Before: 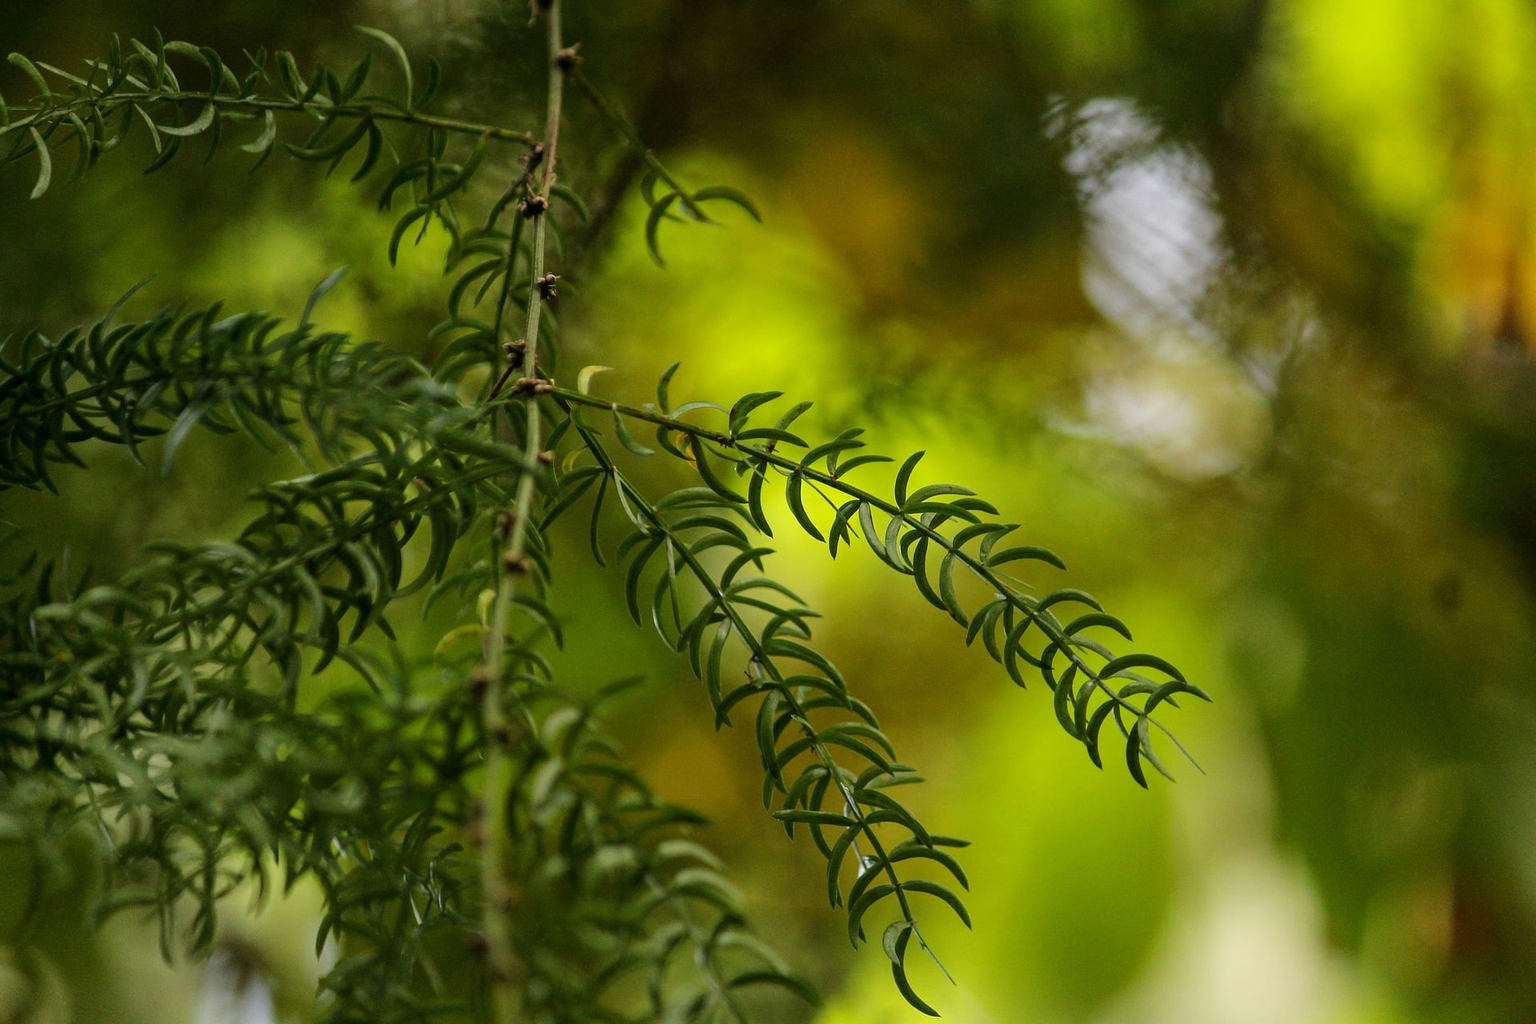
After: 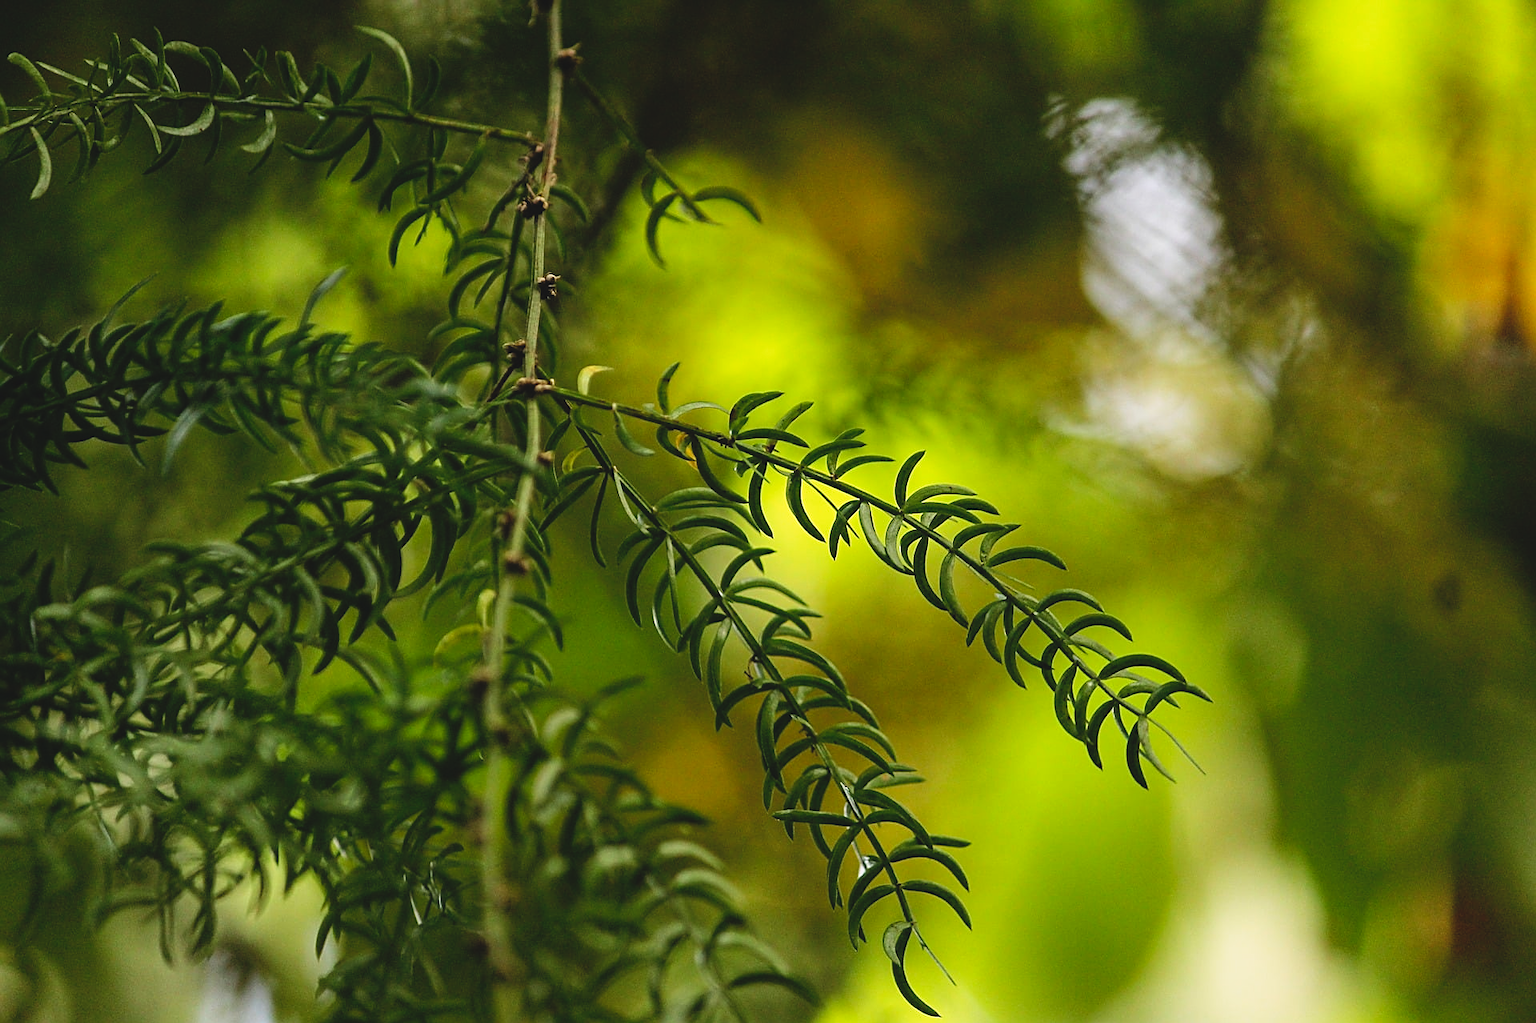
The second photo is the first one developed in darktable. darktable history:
sharpen: on, module defaults
tone curve: curves: ch0 [(0, 0.074) (0.129, 0.136) (0.285, 0.301) (0.689, 0.764) (0.854, 0.926) (0.987, 0.977)]; ch1 [(0, 0) (0.337, 0.249) (0.434, 0.437) (0.485, 0.491) (0.515, 0.495) (0.566, 0.57) (0.625, 0.625) (0.764, 0.806) (1, 1)]; ch2 [(0, 0) (0.314, 0.301) (0.401, 0.411) (0.505, 0.499) (0.54, 0.54) (0.608, 0.613) (0.706, 0.735) (1, 1)], preserve colors none
color zones: curves: ch0 [(0, 0.5) (0.125, 0.4) (0.25, 0.5) (0.375, 0.4) (0.5, 0.4) (0.625, 0.35) (0.75, 0.35) (0.875, 0.5)]; ch1 [(0, 0.35) (0.125, 0.45) (0.25, 0.35) (0.375, 0.35) (0.5, 0.35) (0.625, 0.35) (0.75, 0.45) (0.875, 0.35)]; ch2 [(0, 0.6) (0.125, 0.5) (0.25, 0.5) (0.375, 0.6) (0.5, 0.6) (0.625, 0.5) (0.75, 0.5) (0.875, 0.5)], mix -94.47%
crop: bottom 0.059%
